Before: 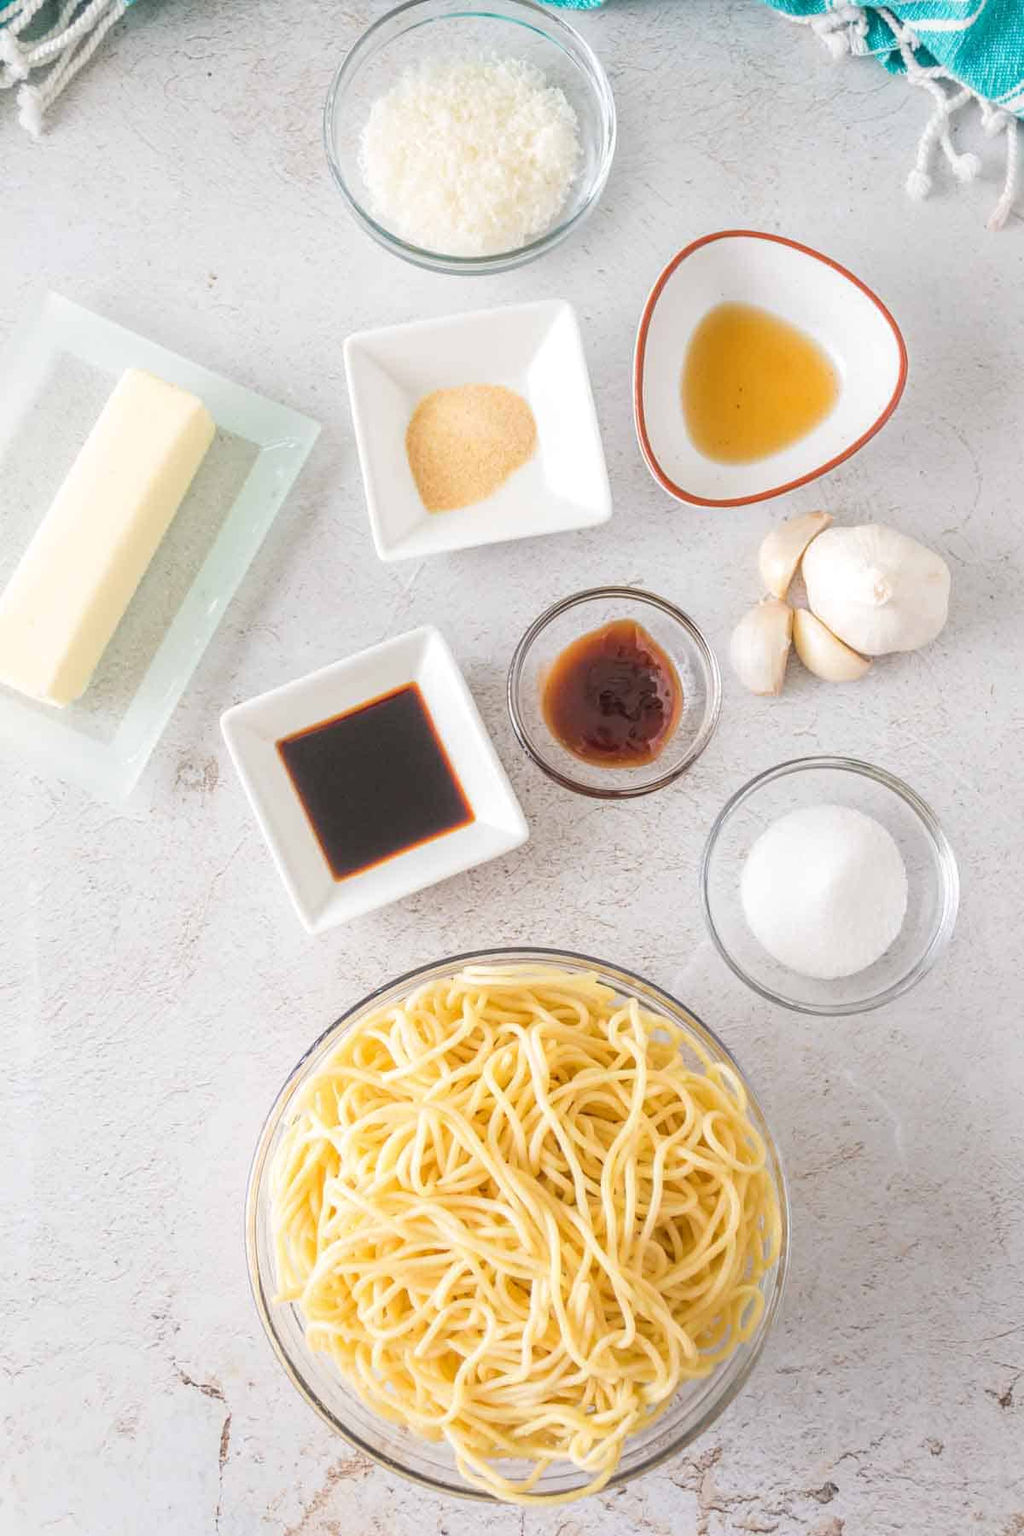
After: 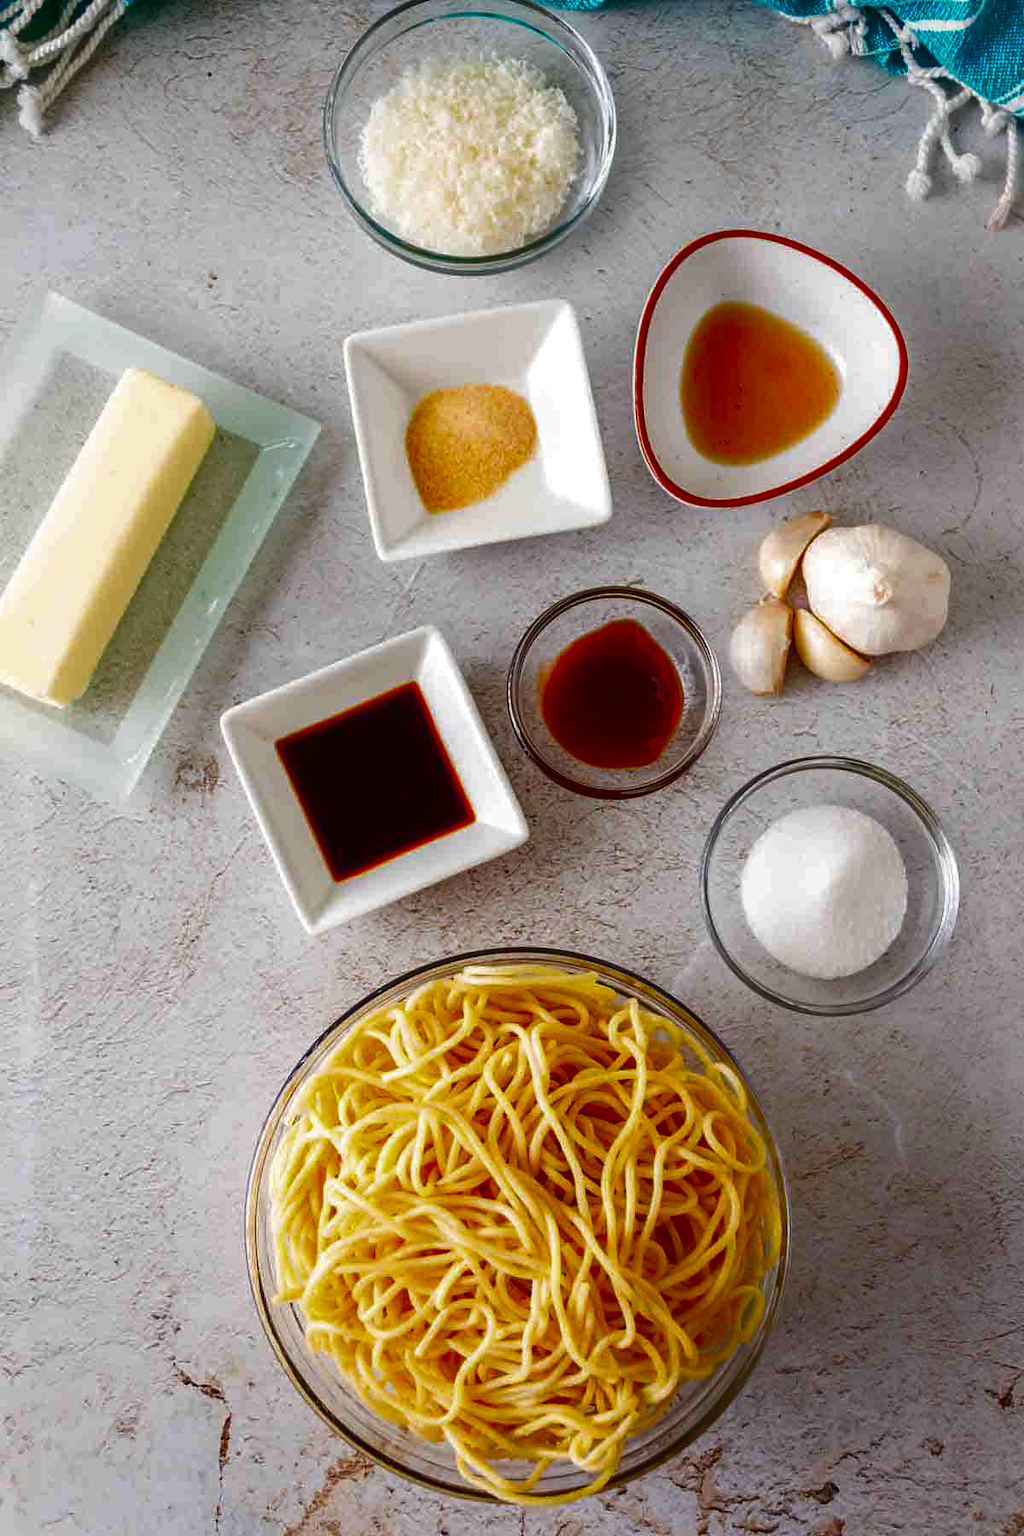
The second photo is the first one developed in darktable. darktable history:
contrast brightness saturation: brightness -0.997, saturation 0.991
